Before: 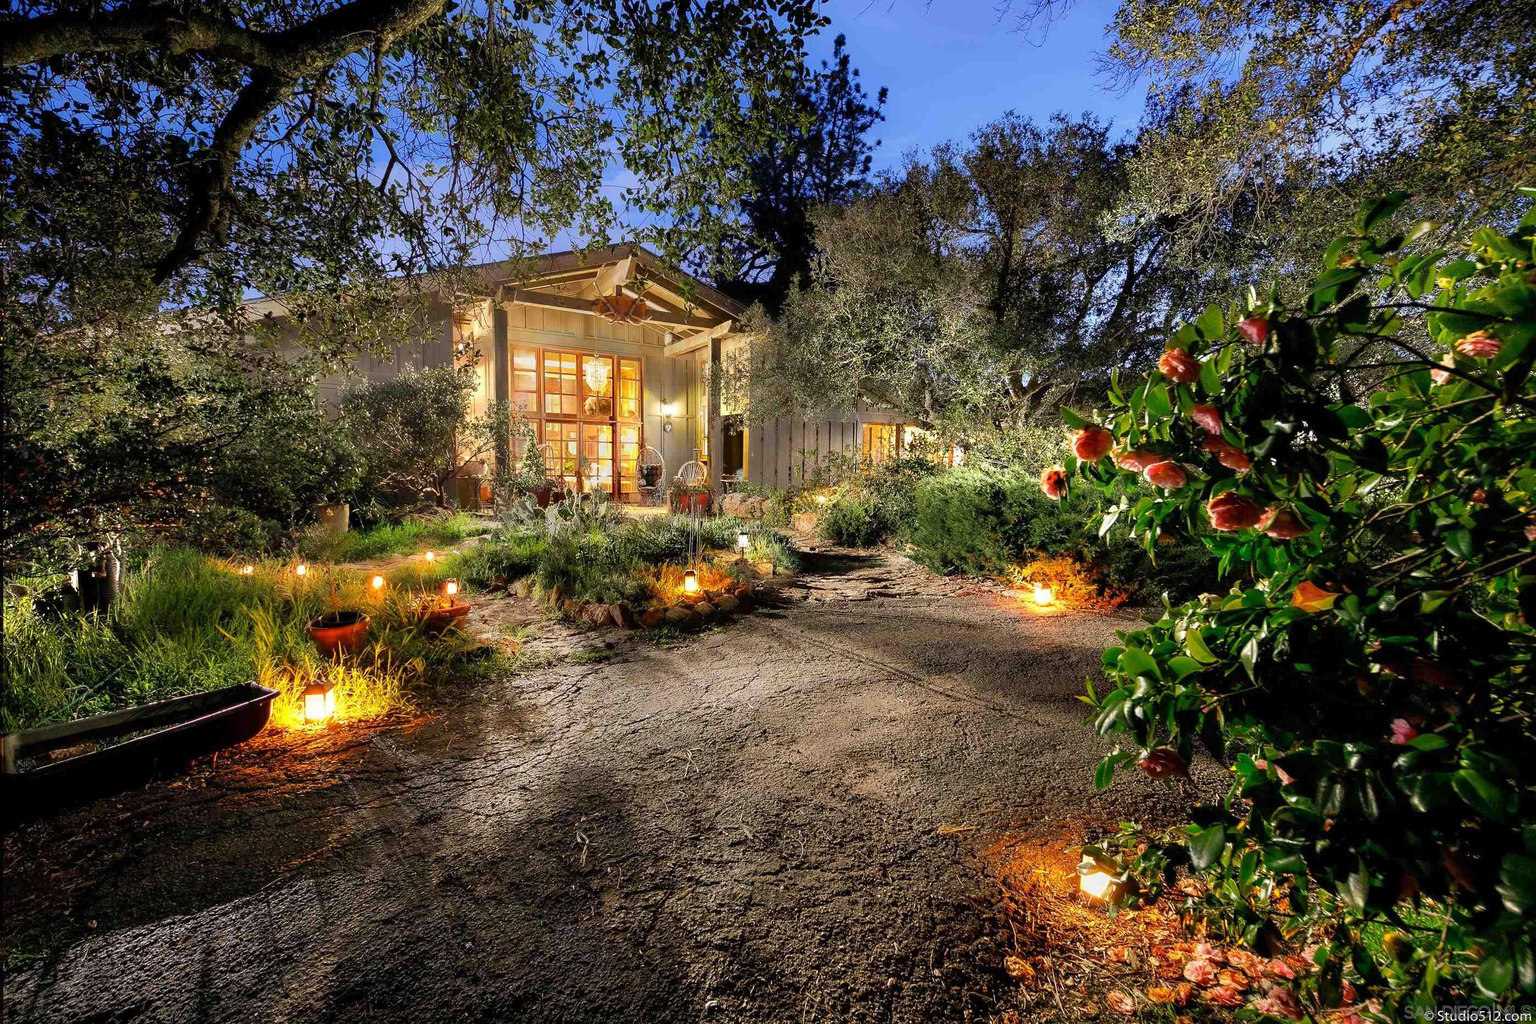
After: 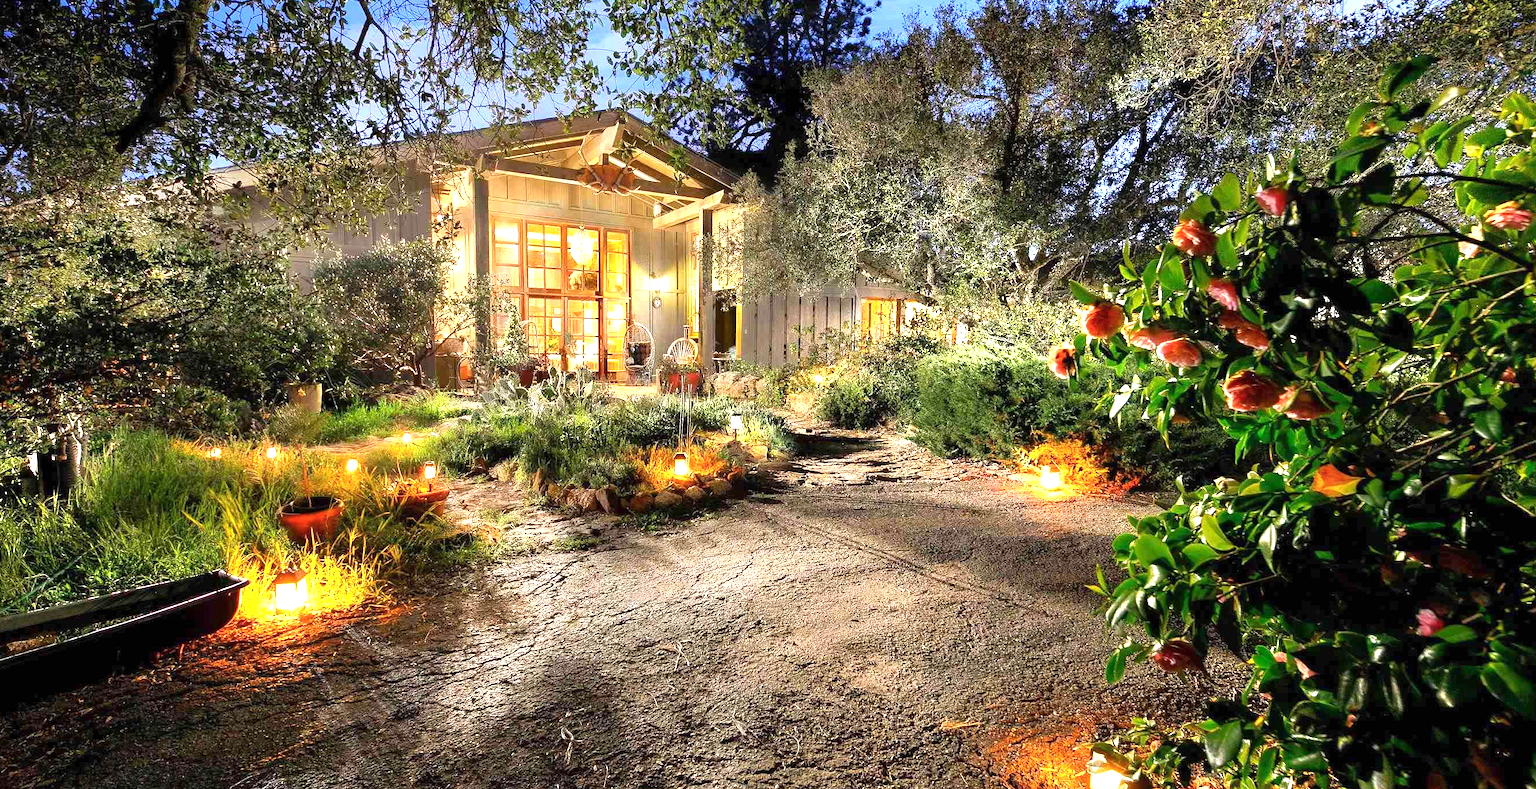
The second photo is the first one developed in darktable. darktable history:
crop and rotate: left 2.809%, top 13.668%, right 2.001%, bottom 12.907%
color balance rgb: perceptual saturation grading › global saturation 0.839%
exposure: black level correction 0, exposure 1 EV, compensate highlight preservation false
